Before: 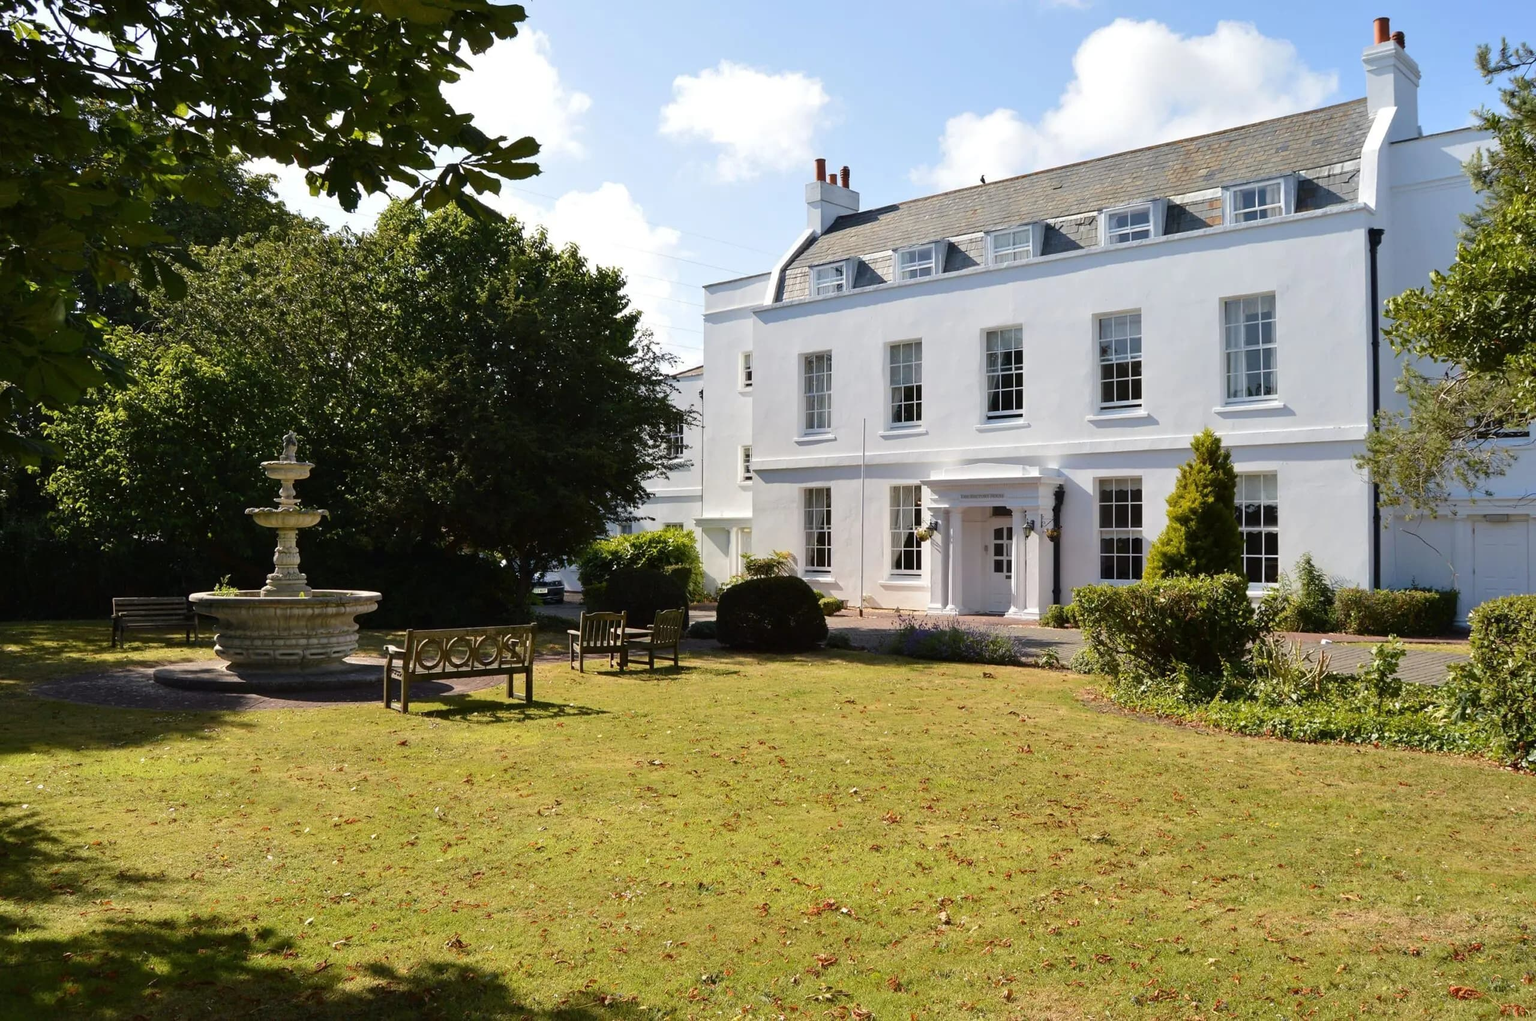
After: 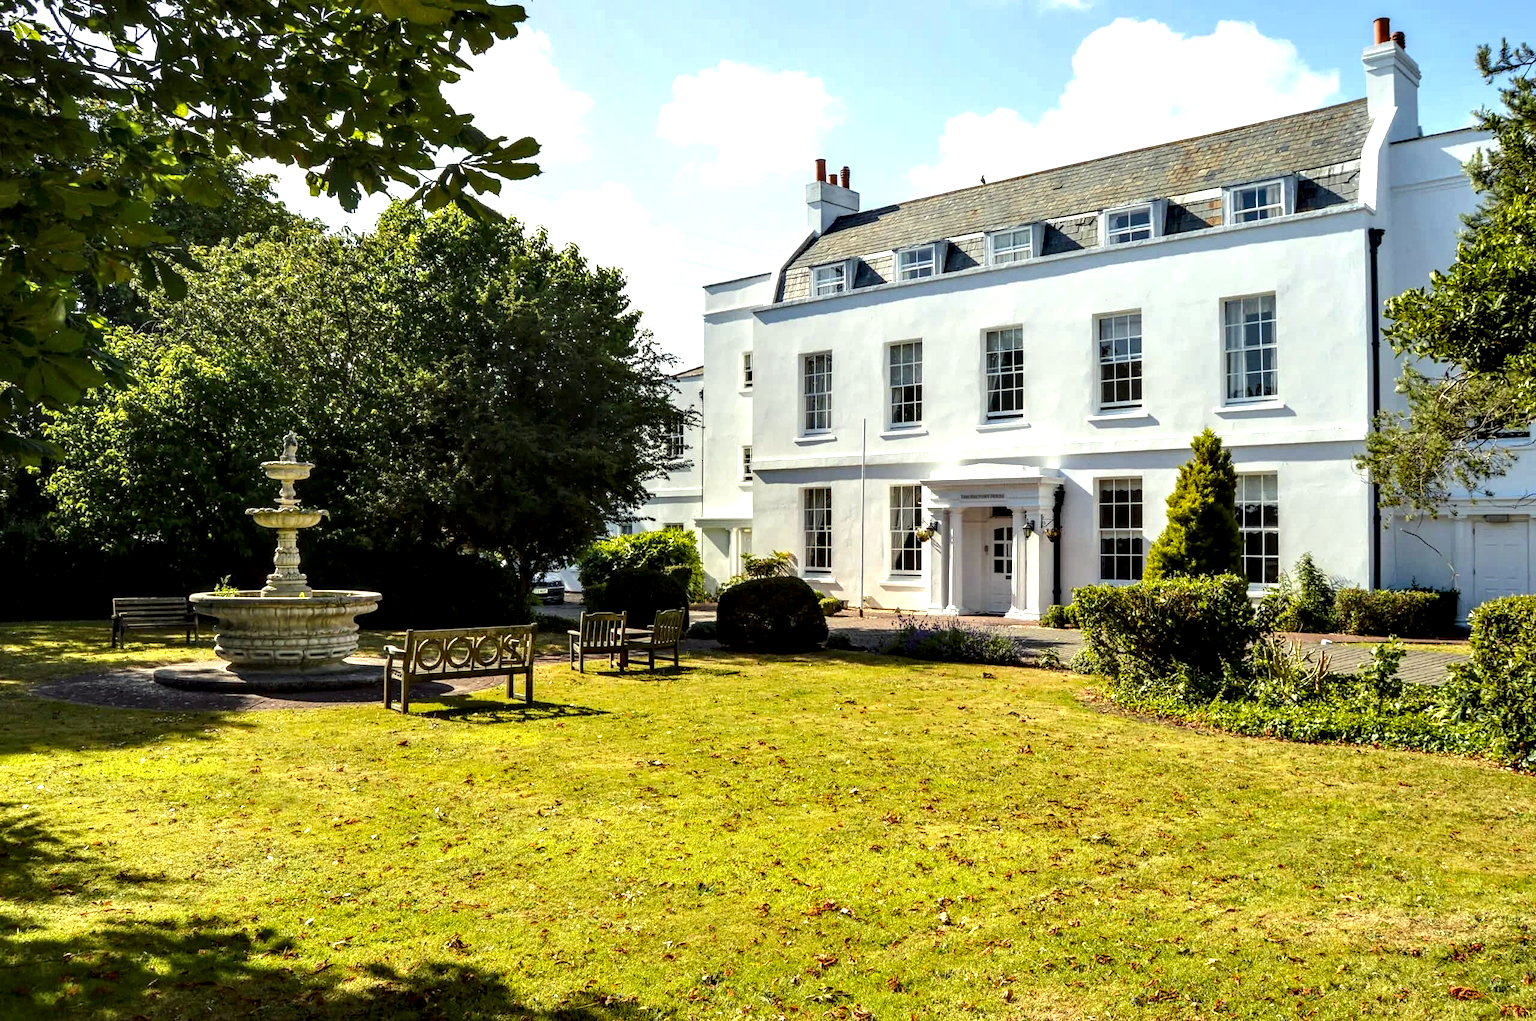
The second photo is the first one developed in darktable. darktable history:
color calibration: illuminant same as pipeline (D50), adaptation XYZ, x 0.345, y 0.357, temperature 5020.99 K, saturation algorithm version 1 (2020)
color correction: highlights a* -4.46, highlights b* 7.13
local contrast: highlights 16%, detail 186%
color balance rgb: perceptual saturation grading › global saturation 17.6%
exposure: black level correction 0, exposure 0.499 EV, compensate highlight preservation false
